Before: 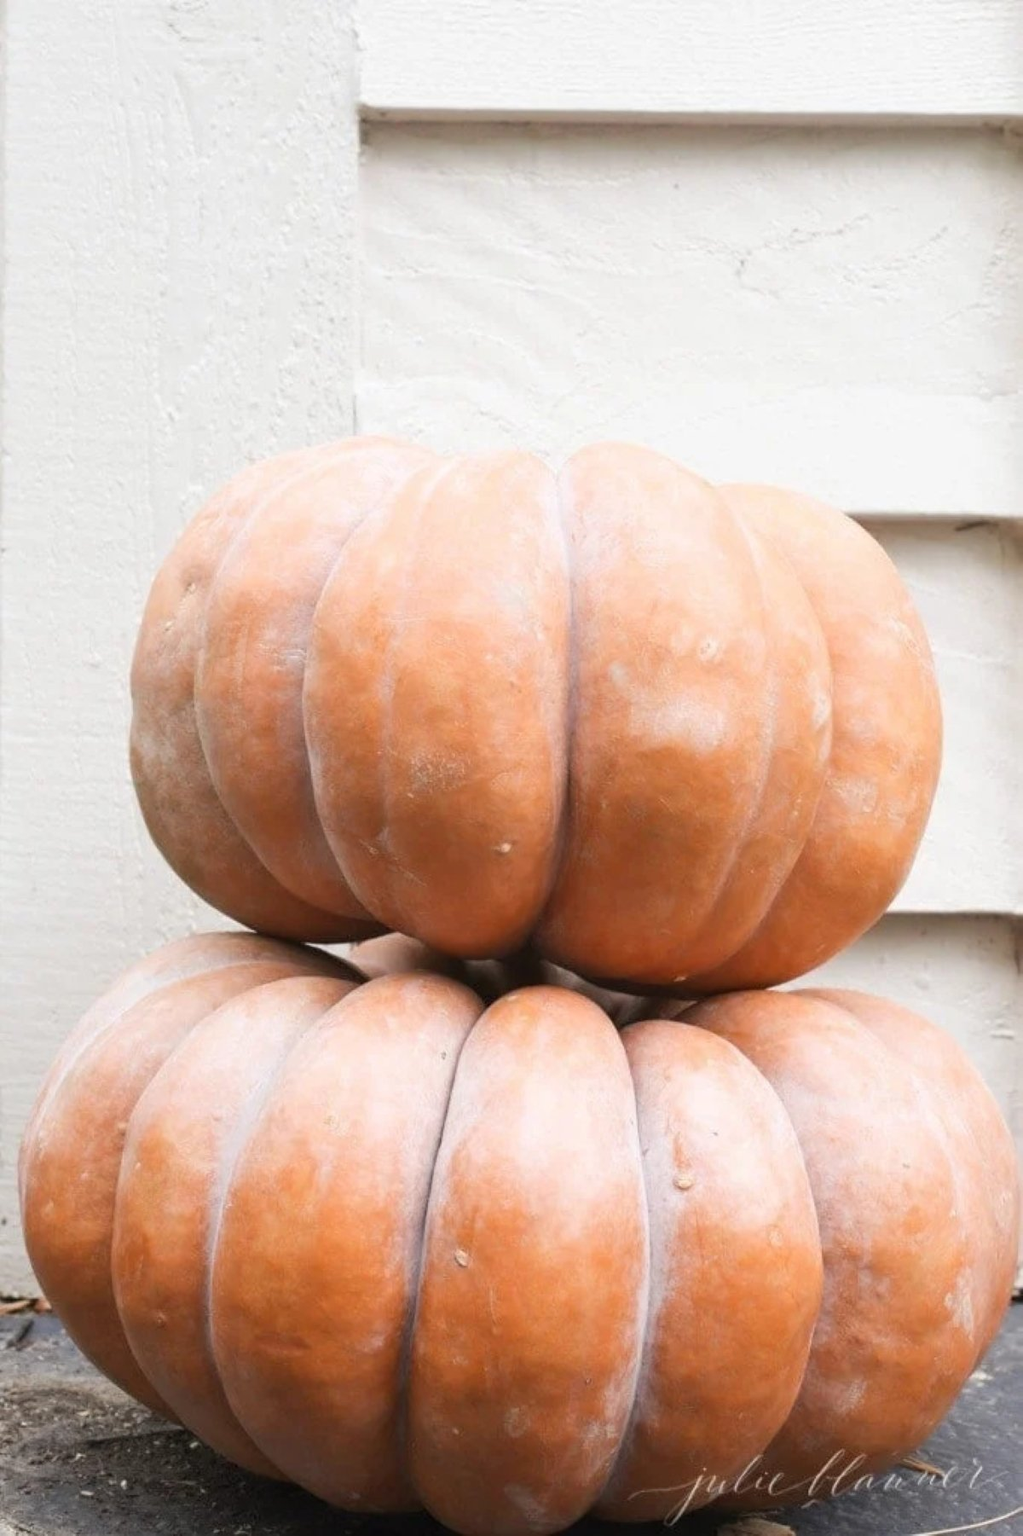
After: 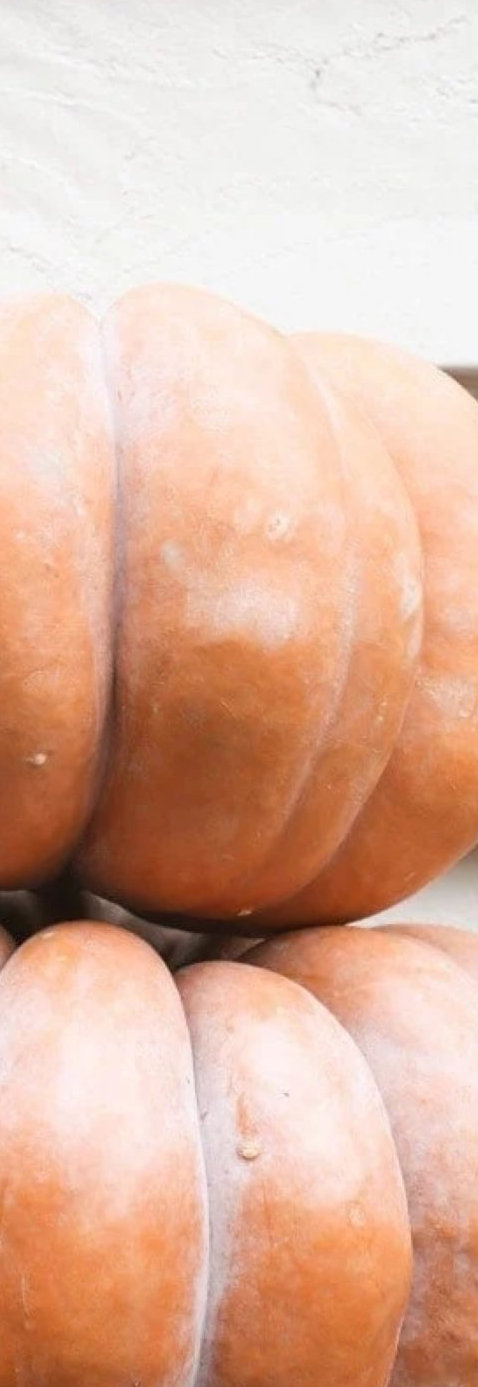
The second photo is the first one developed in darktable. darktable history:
levels: gray 50.82%
crop: left 46.1%, top 13.067%, right 14.036%, bottom 9.908%
